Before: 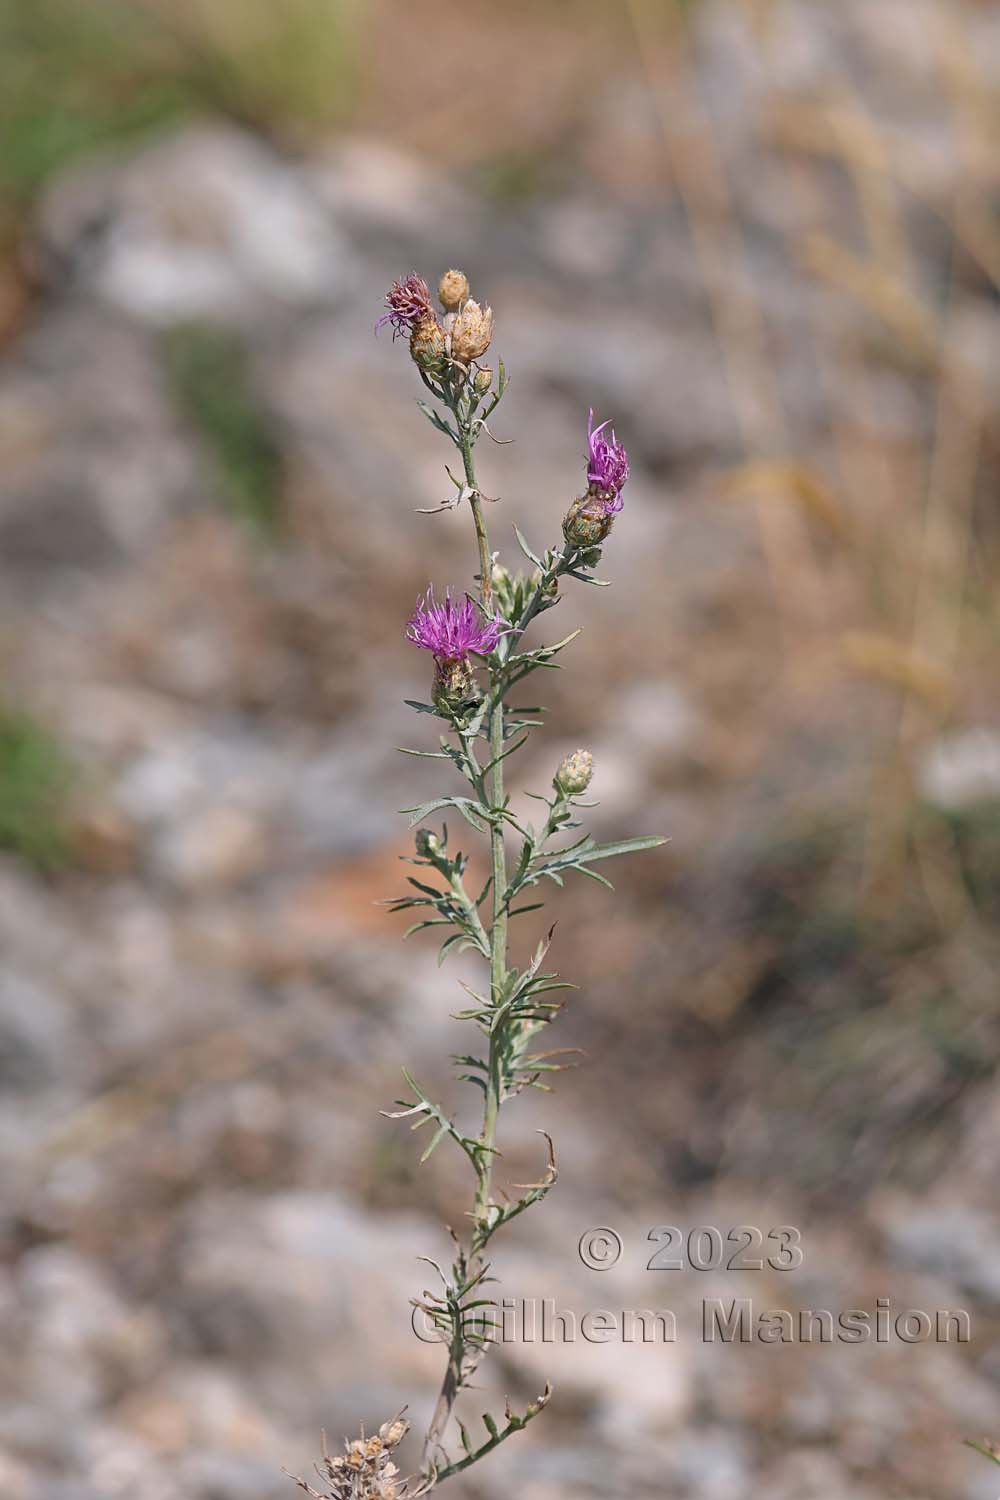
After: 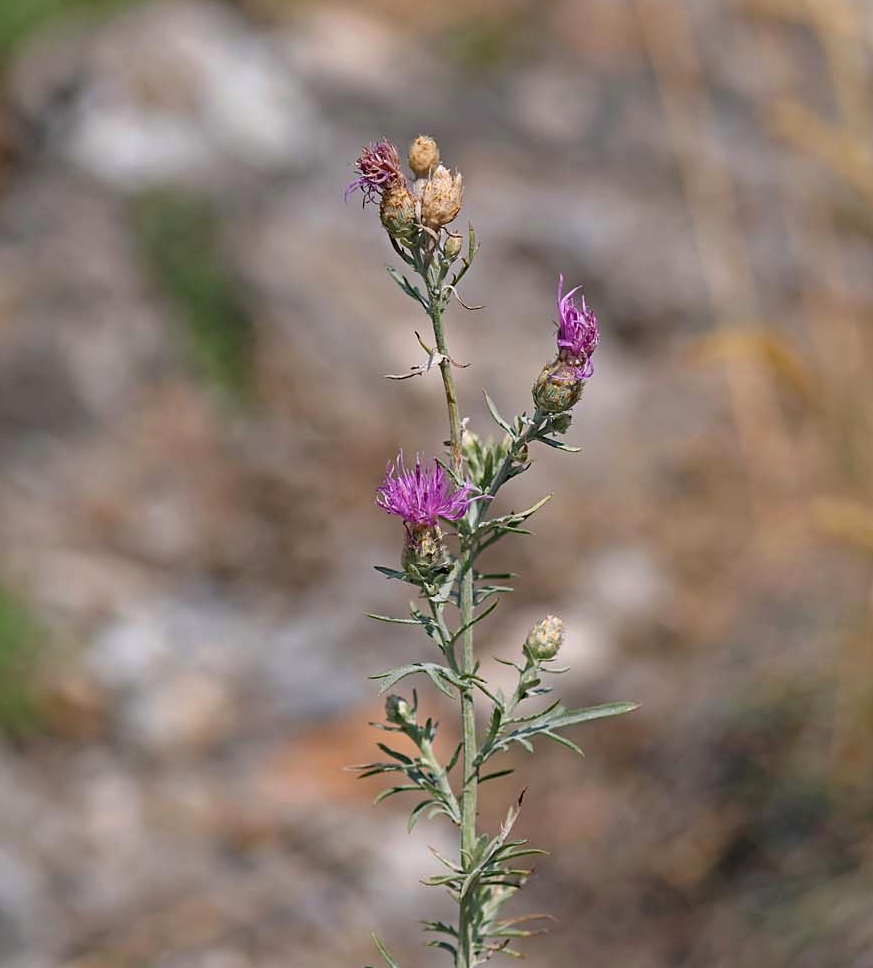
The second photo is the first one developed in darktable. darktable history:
haze removal: compatibility mode true, adaptive false
crop: left 3.015%, top 8.969%, right 9.647%, bottom 26.457%
